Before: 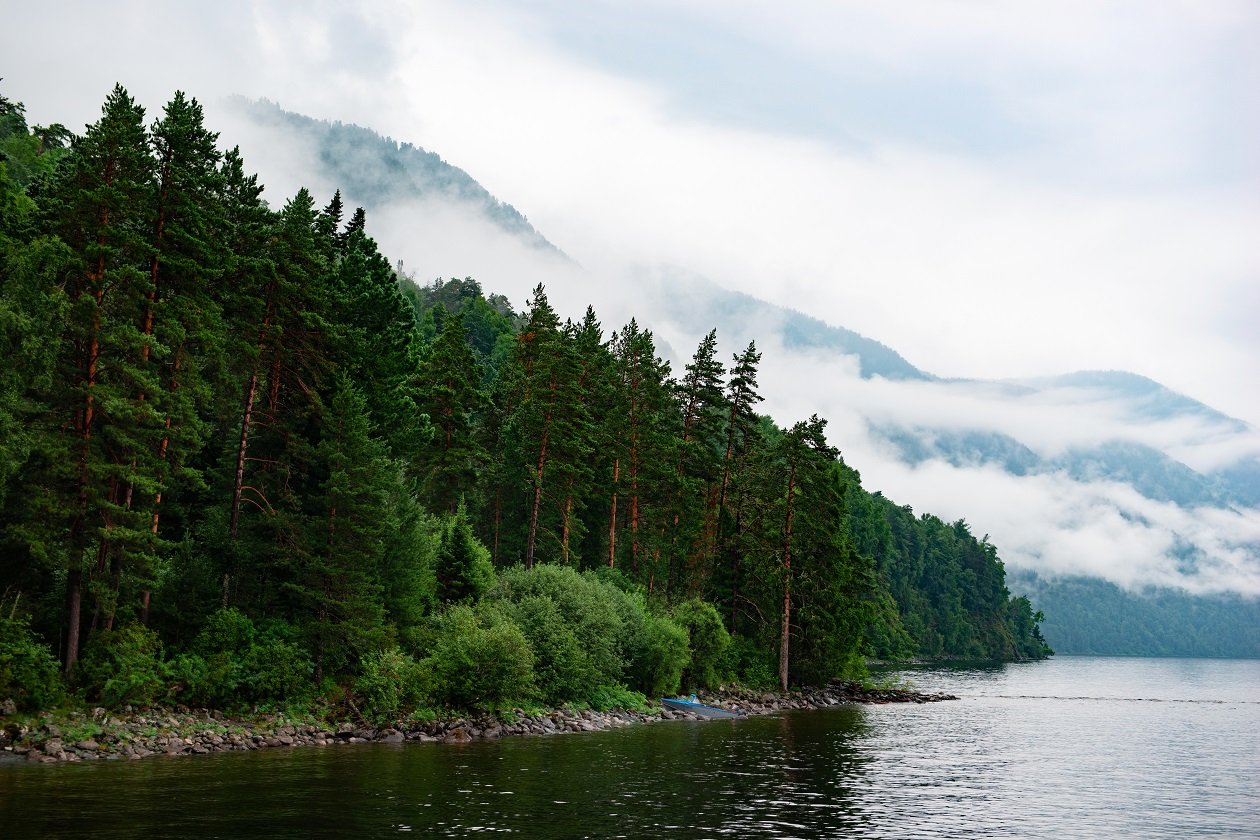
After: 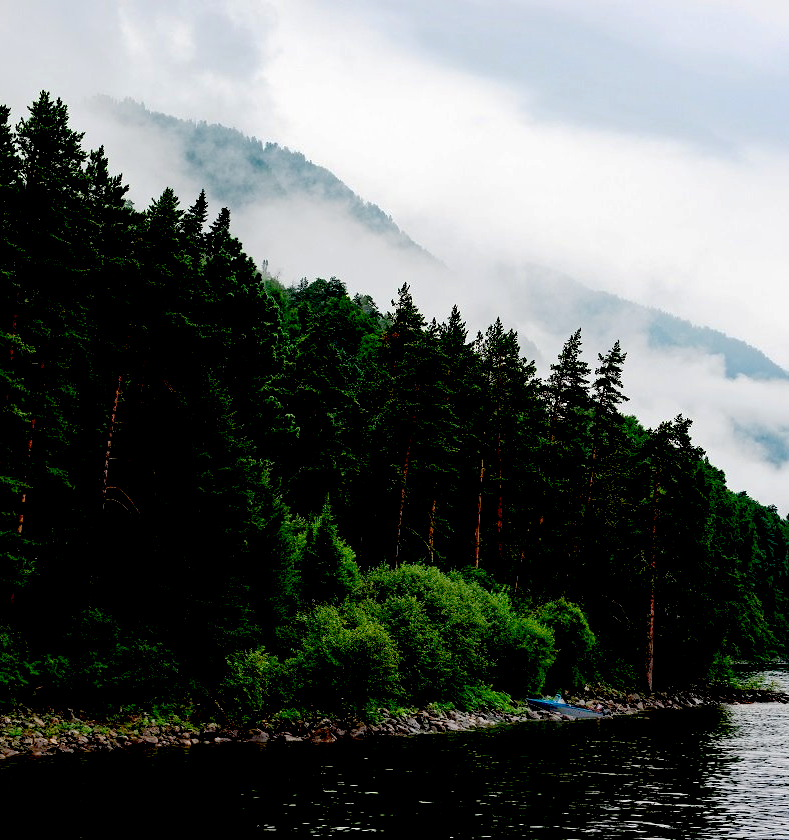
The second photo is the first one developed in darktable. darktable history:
crop: left 10.789%, right 26.569%
base curve: curves: ch0 [(0, 0) (0.235, 0.266) (0.503, 0.496) (0.786, 0.72) (1, 1)], preserve colors none
exposure: black level correction 0.056, compensate highlight preservation false
